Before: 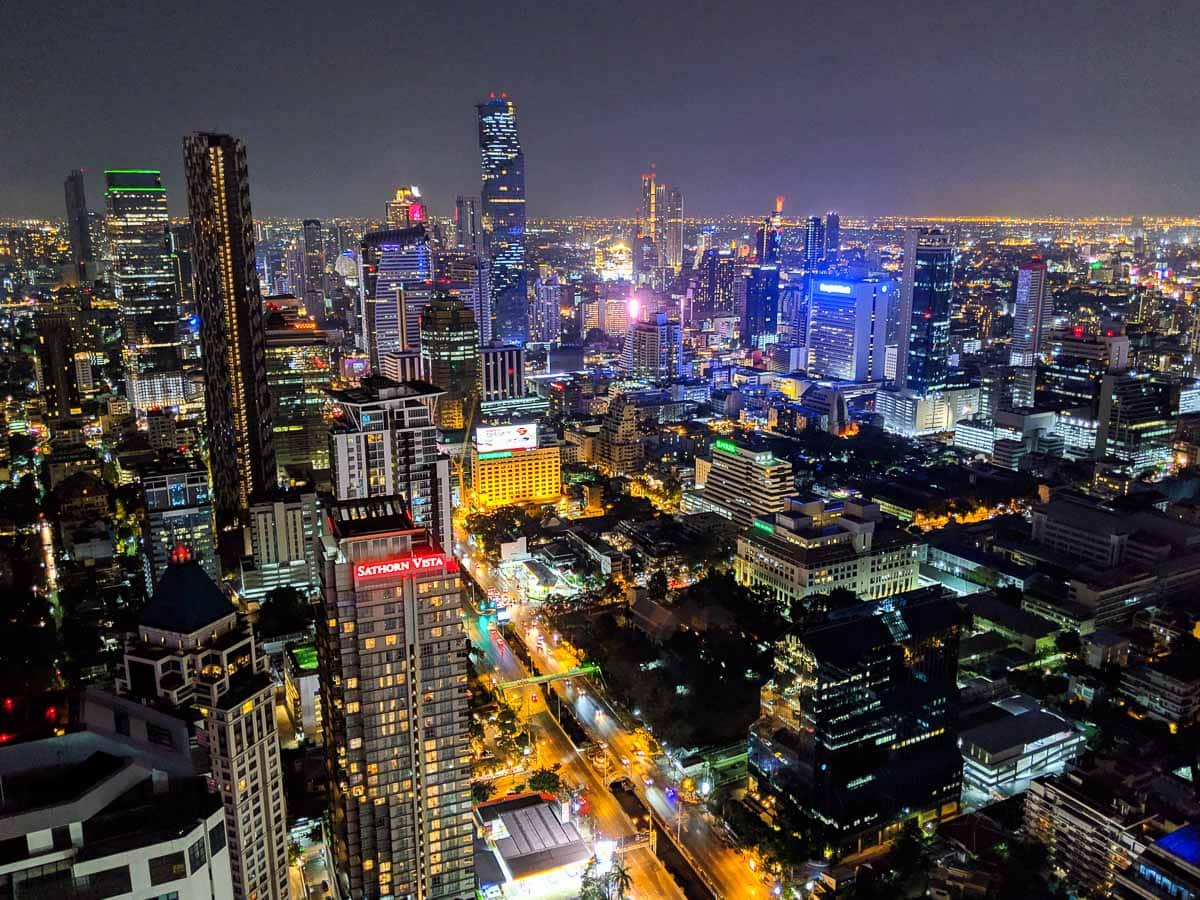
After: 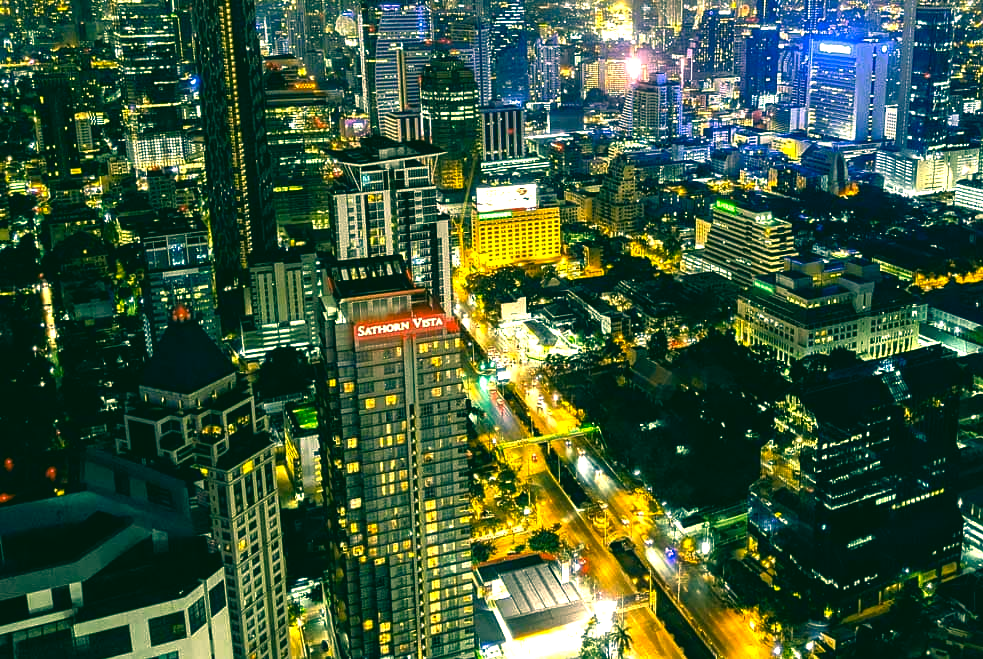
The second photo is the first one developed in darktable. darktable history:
crop: top 26.694%, right 18.018%
tone curve: curves: ch0 [(0, 0) (0.797, 0.684) (1, 1)]
color correction: highlights a* 1.93, highlights b* 34.24, shadows a* -36.79, shadows b* -5.35
exposure: exposure 0.565 EV, compensate highlight preservation false
tone equalizer: -8 EV -0.431 EV, -7 EV -0.415 EV, -6 EV -0.314 EV, -5 EV -0.222 EV, -3 EV 0.197 EV, -2 EV 0.336 EV, -1 EV 0.379 EV, +0 EV 0.395 EV
